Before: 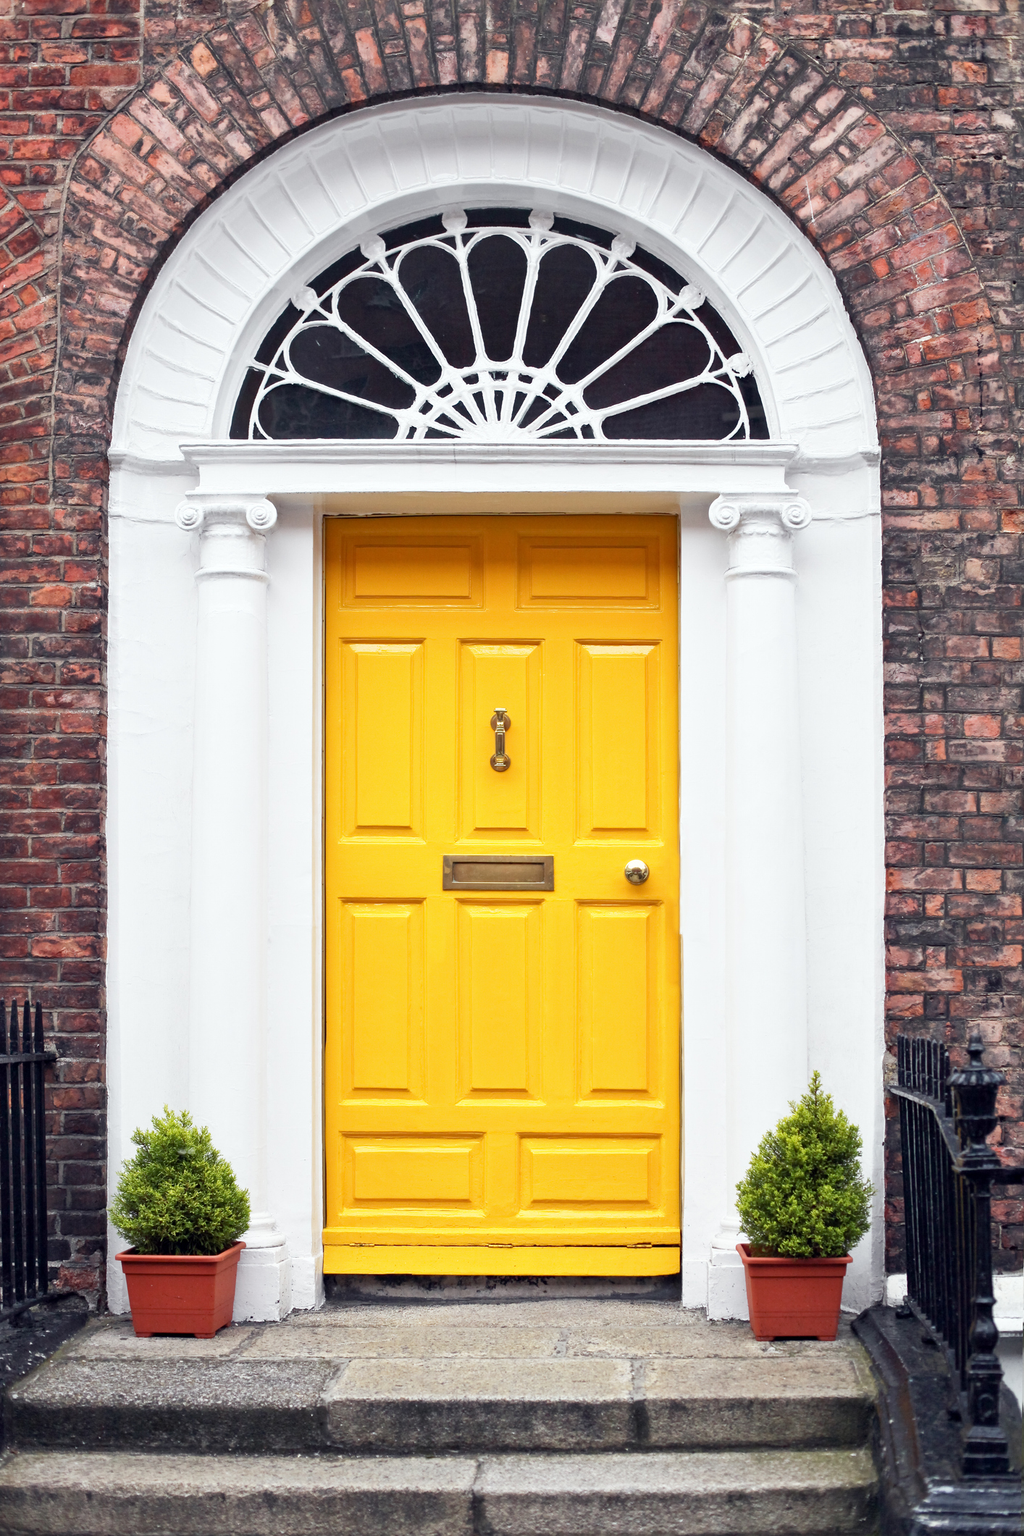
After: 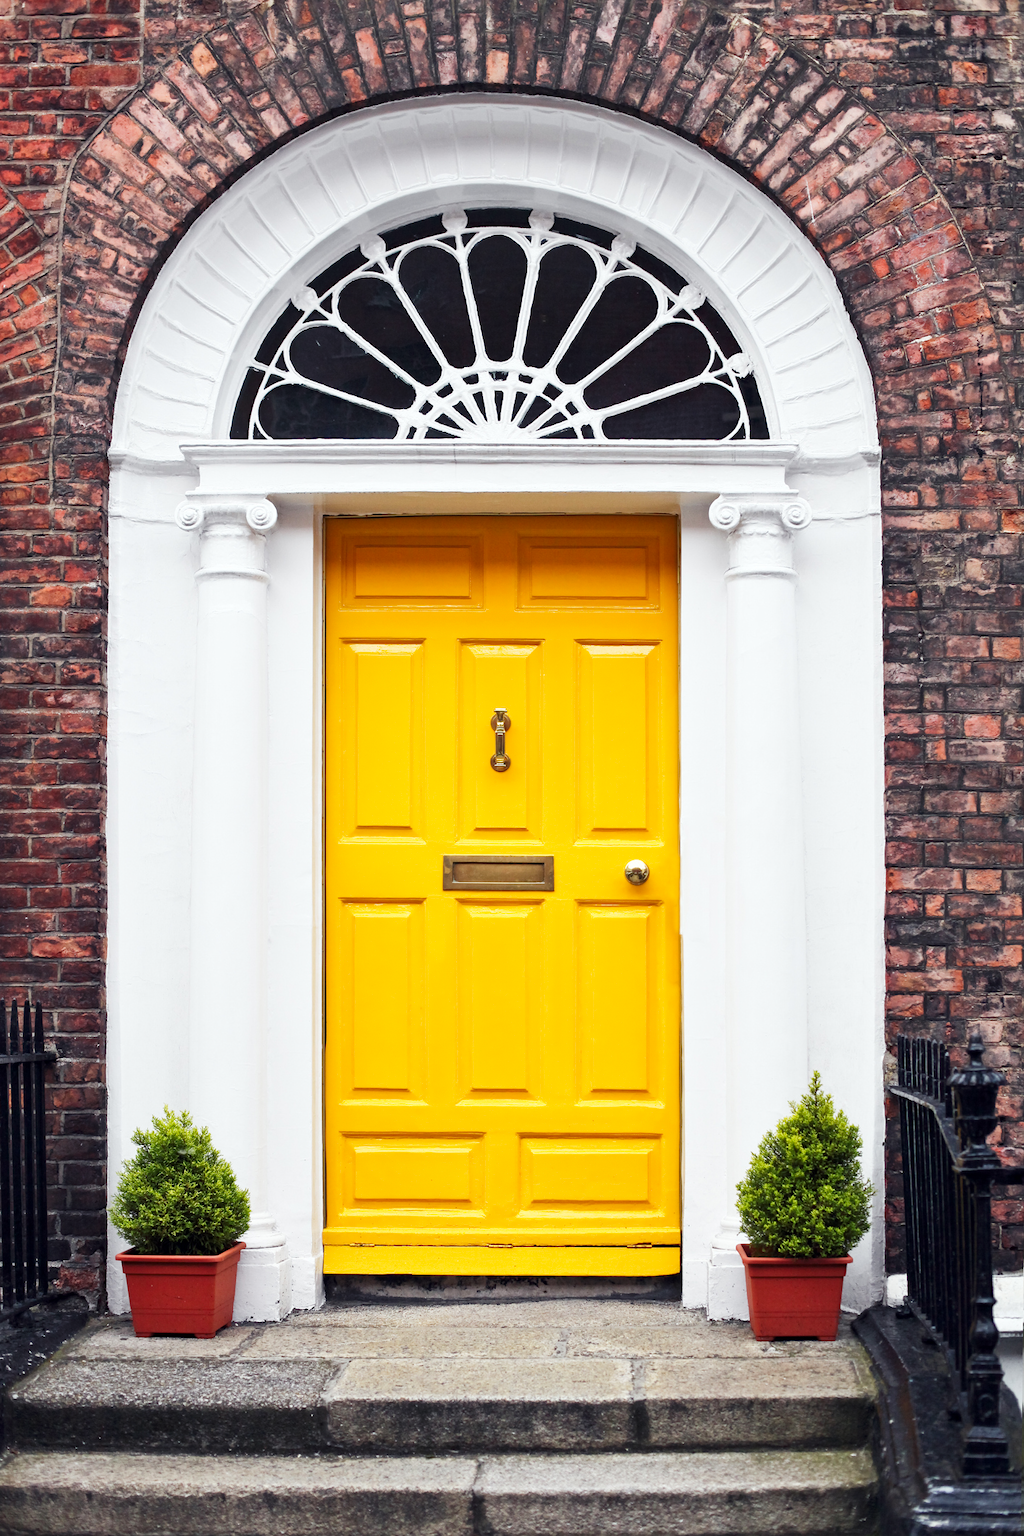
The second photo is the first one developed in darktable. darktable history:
tone curve: curves: ch0 [(0, 0) (0.227, 0.17) (0.766, 0.774) (1, 1)]; ch1 [(0, 0) (0.114, 0.127) (0.437, 0.452) (0.498, 0.495) (0.579, 0.576) (1, 1)]; ch2 [(0, 0) (0.233, 0.259) (0.493, 0.492) (0.568, 0.579) (1, 1)], preserve colors none
